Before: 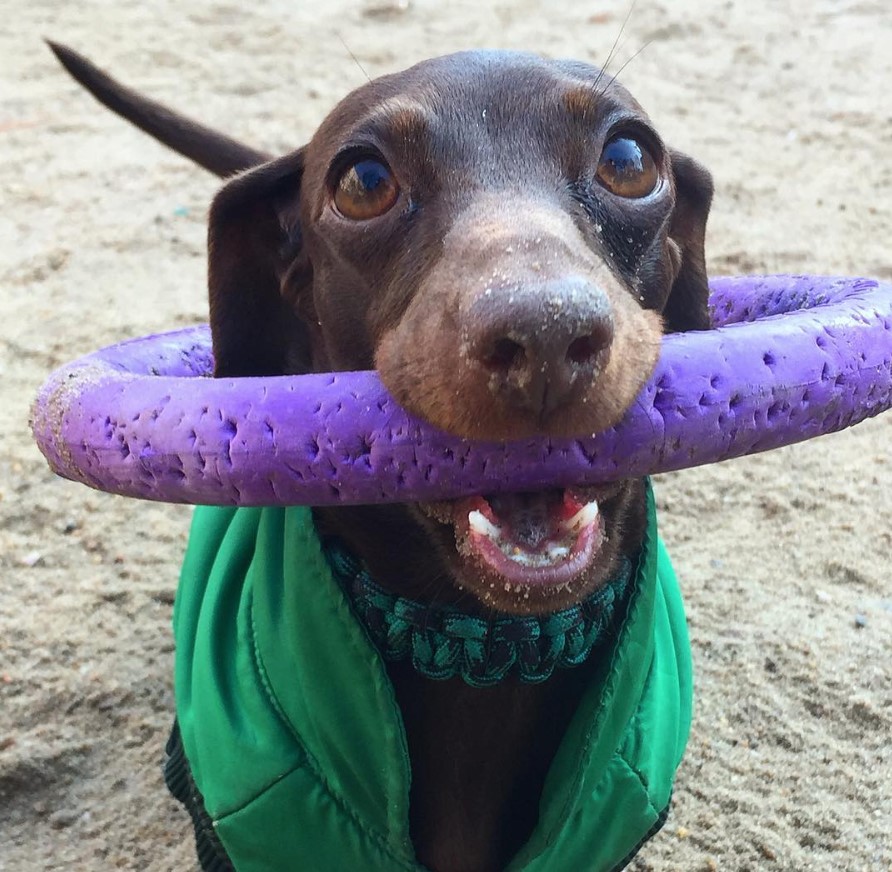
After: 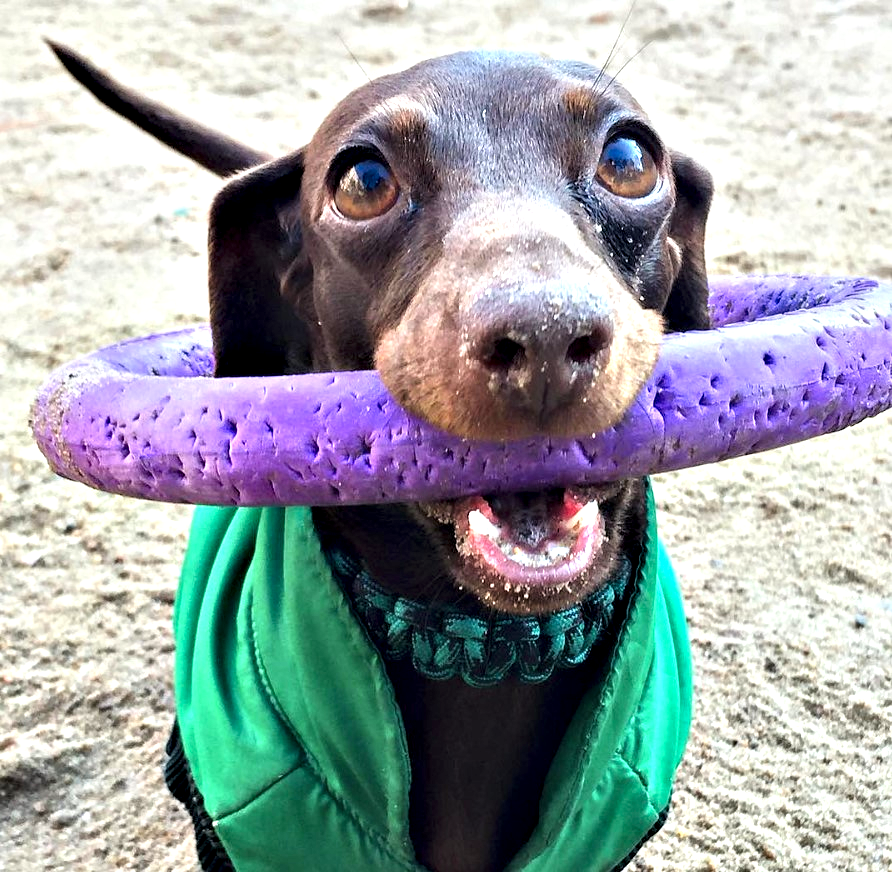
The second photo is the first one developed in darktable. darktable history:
contrast equalizer: octaves 7, y [[0.6 ×6], [0.55 ×6], [0 ×6], [0 ×6], [0 ×6]]
tone equalizer: -7 EV 0.161 EV, -6 EV 0.593 EV, -5 EV 1.13 EV, -4 EV 1.33 EV, -3 EV 1.12 EV, -2 EV 0.6 EV, -1 EV 0.157 EV, smoothing diameter 2.05%, edges refinement/feathering 19.04, mask exposure compensation -1.57 EV, filter diffusion 5
